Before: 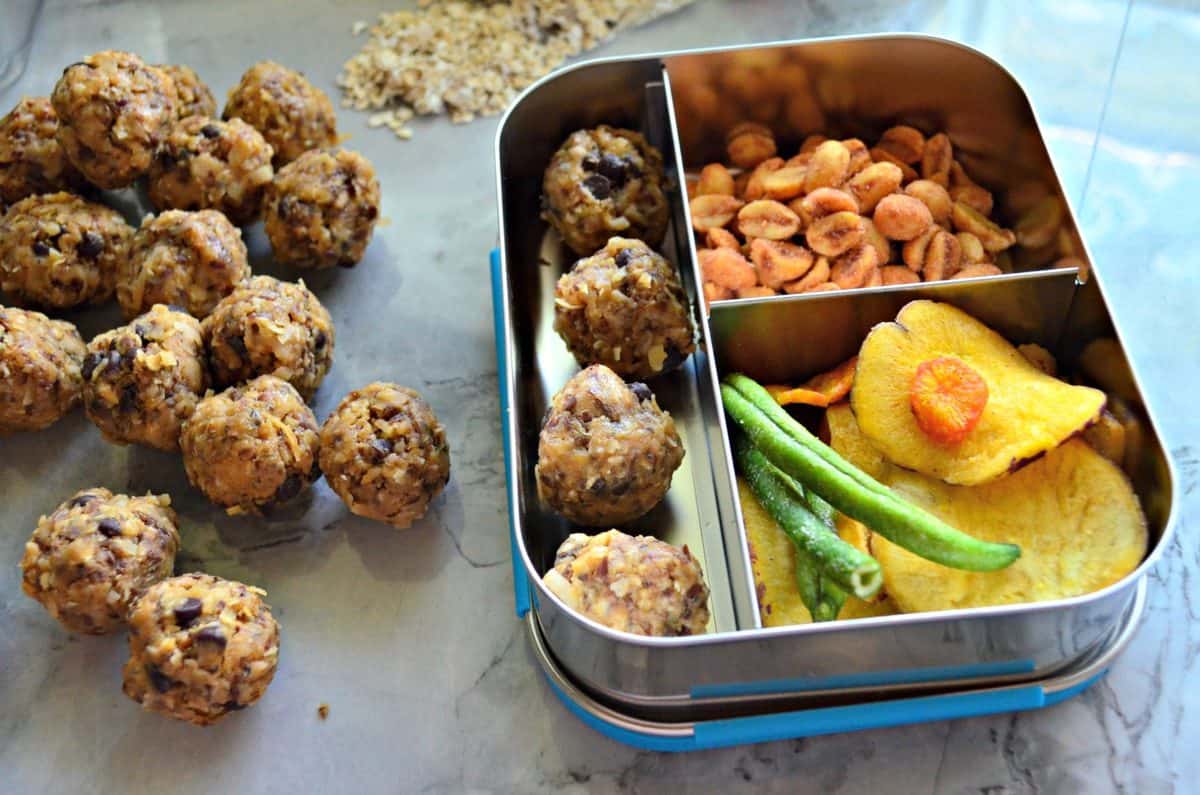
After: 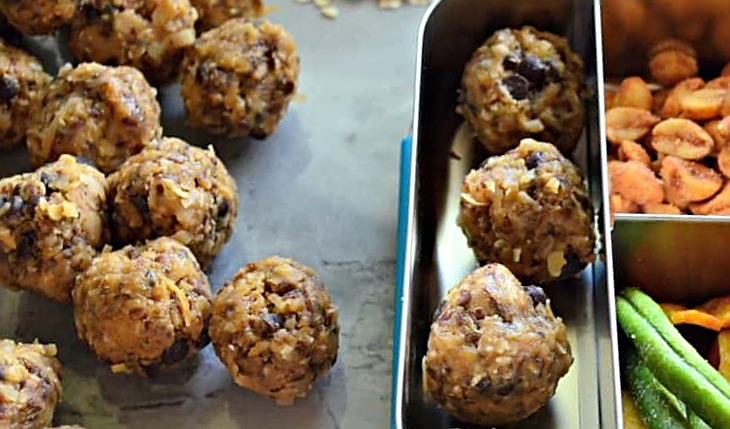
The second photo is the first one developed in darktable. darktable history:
sharpen: on, module defaults
crop and rotate: angle -6.39°, left 2.108%, top 6.754%, right 27.151%, bottom 30.514%
